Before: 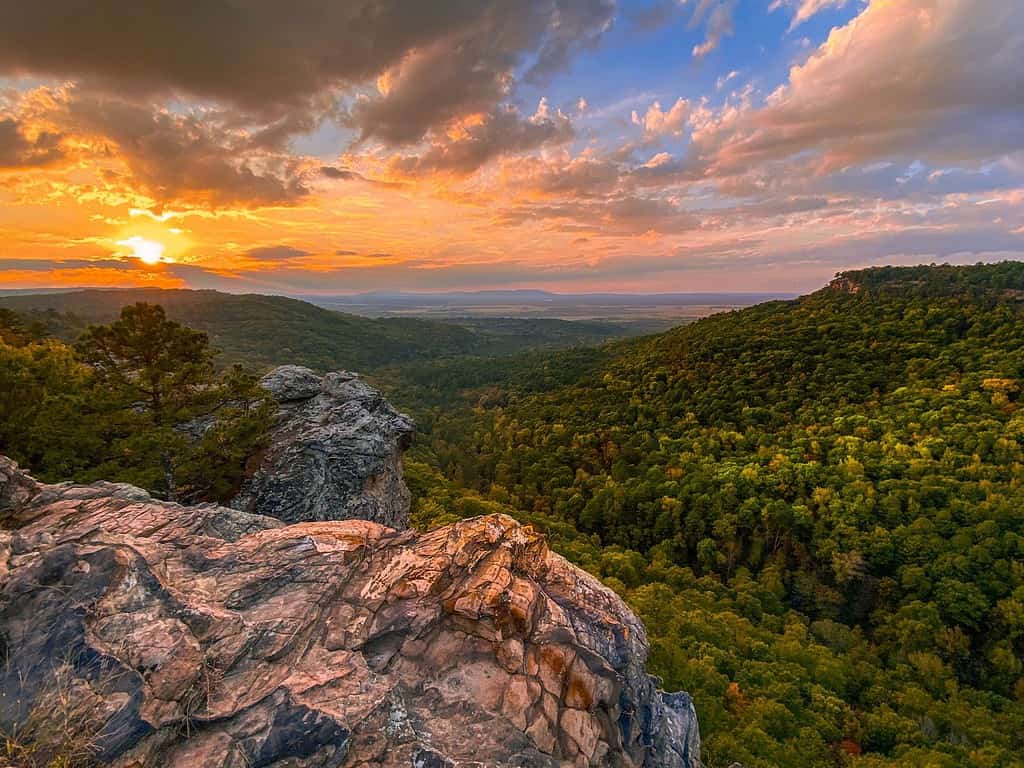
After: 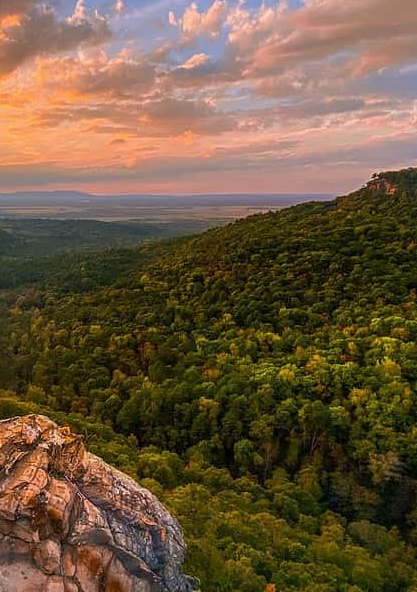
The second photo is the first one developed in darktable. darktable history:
crop: left 45.263%, top 12.968%, right 13.991%, bottom 9.932%
